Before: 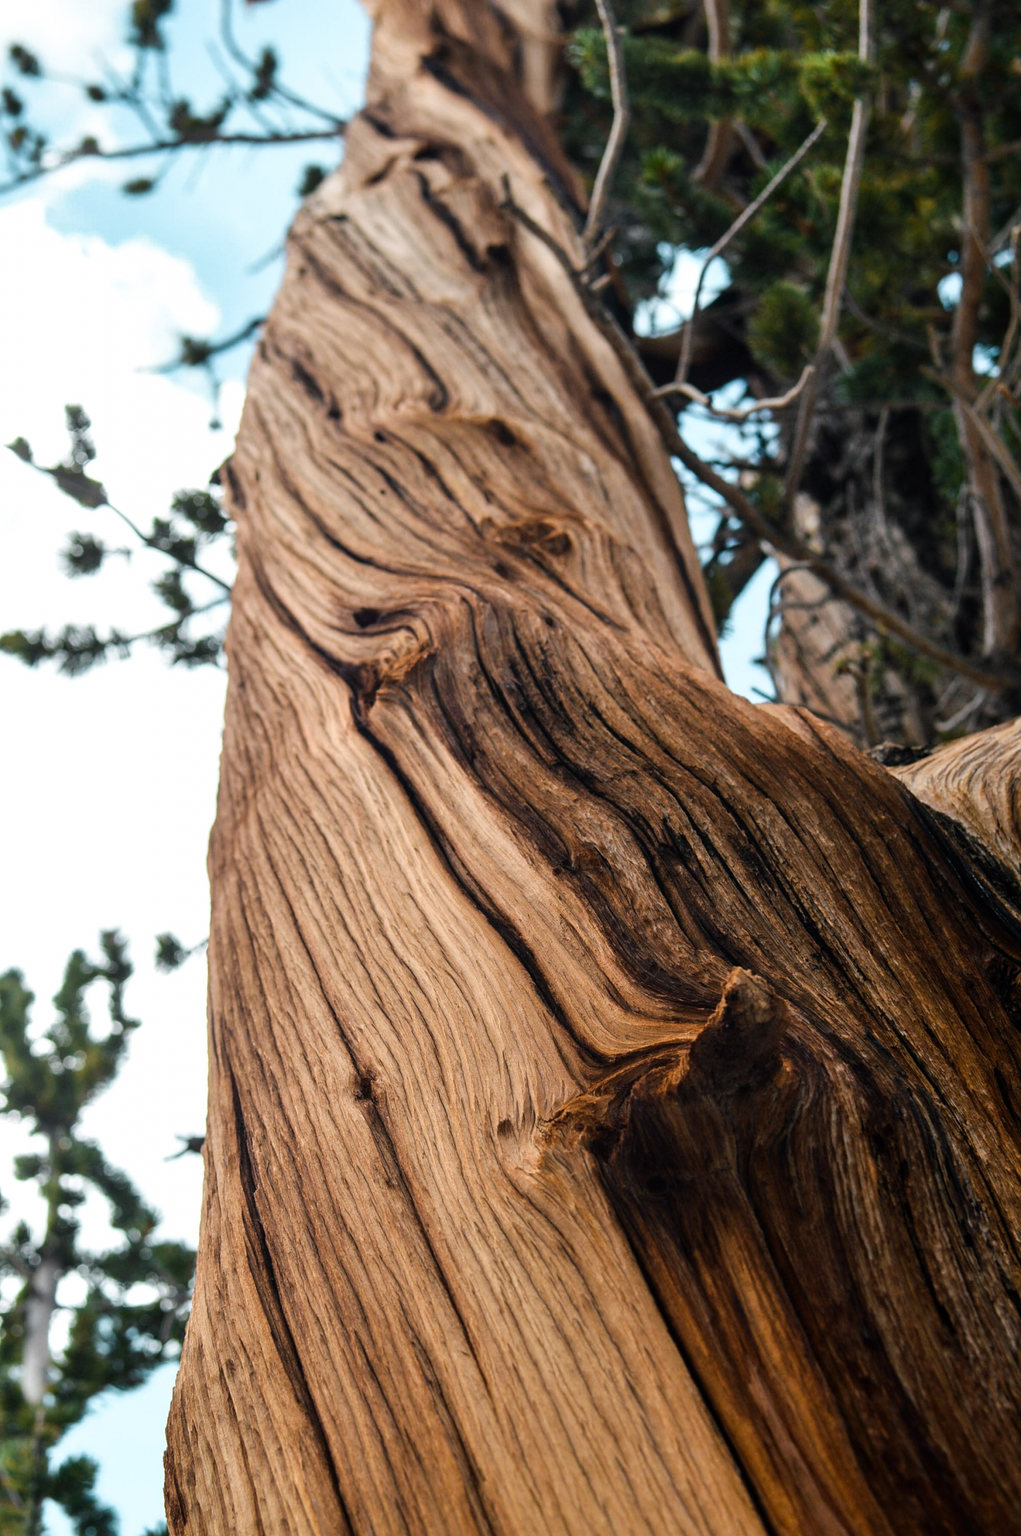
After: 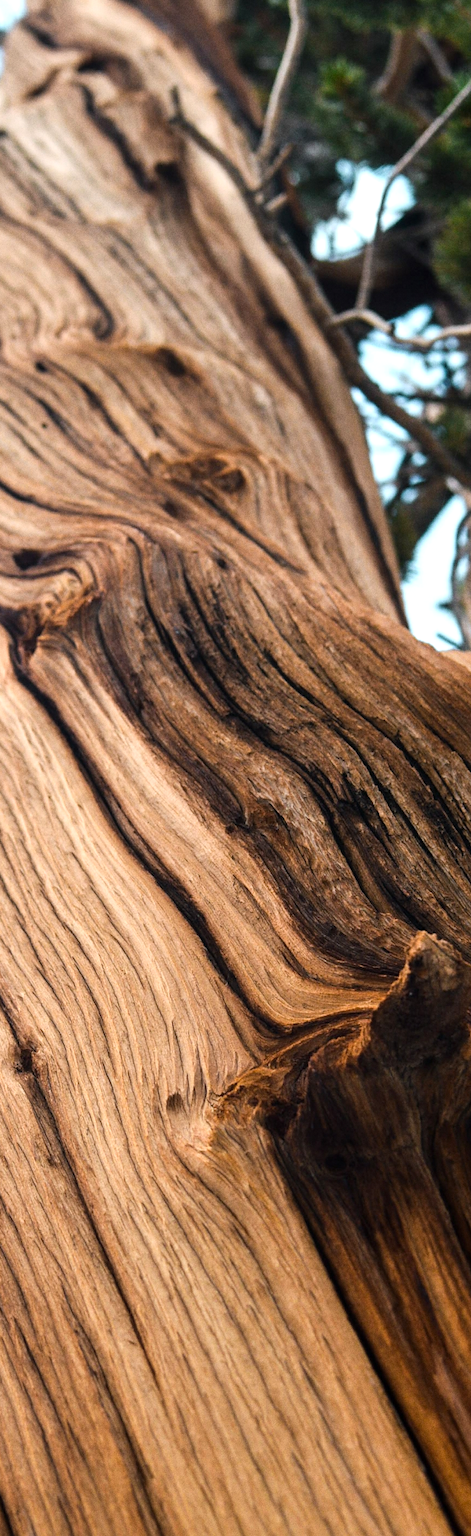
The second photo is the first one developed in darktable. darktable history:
crop: left 33.452%, top 6.025%, right 23.155%
grain: coarseness 0.09 ISO
exposure: exposure 0.4 EV, compensate highlight preservation false
